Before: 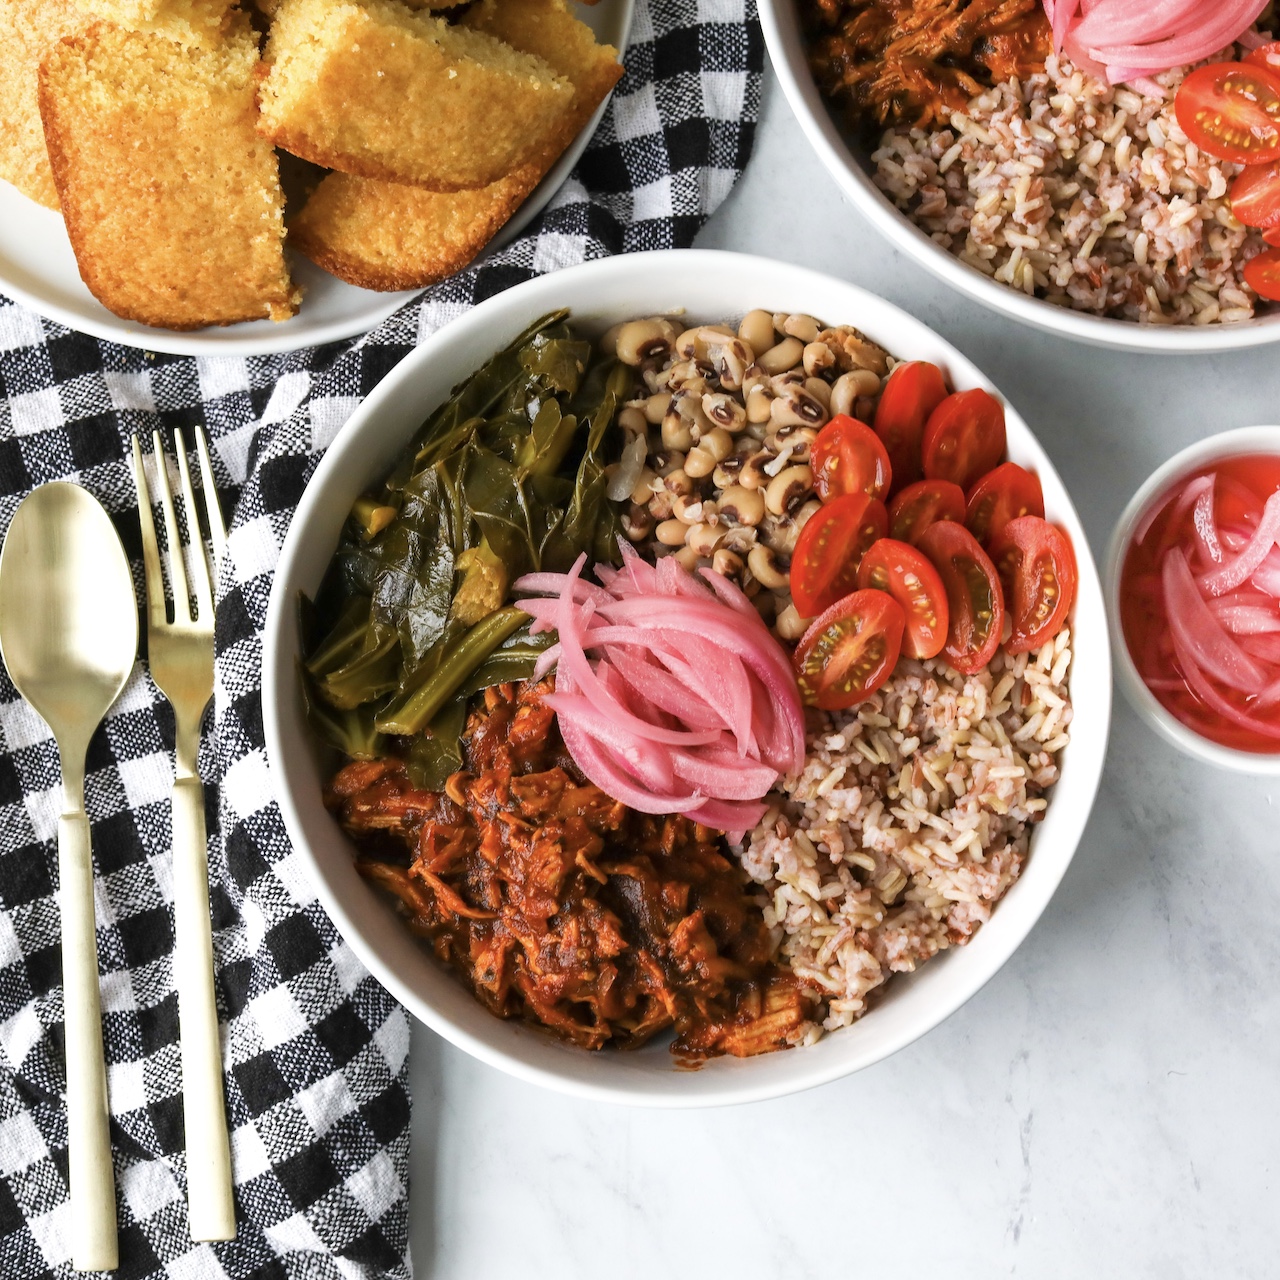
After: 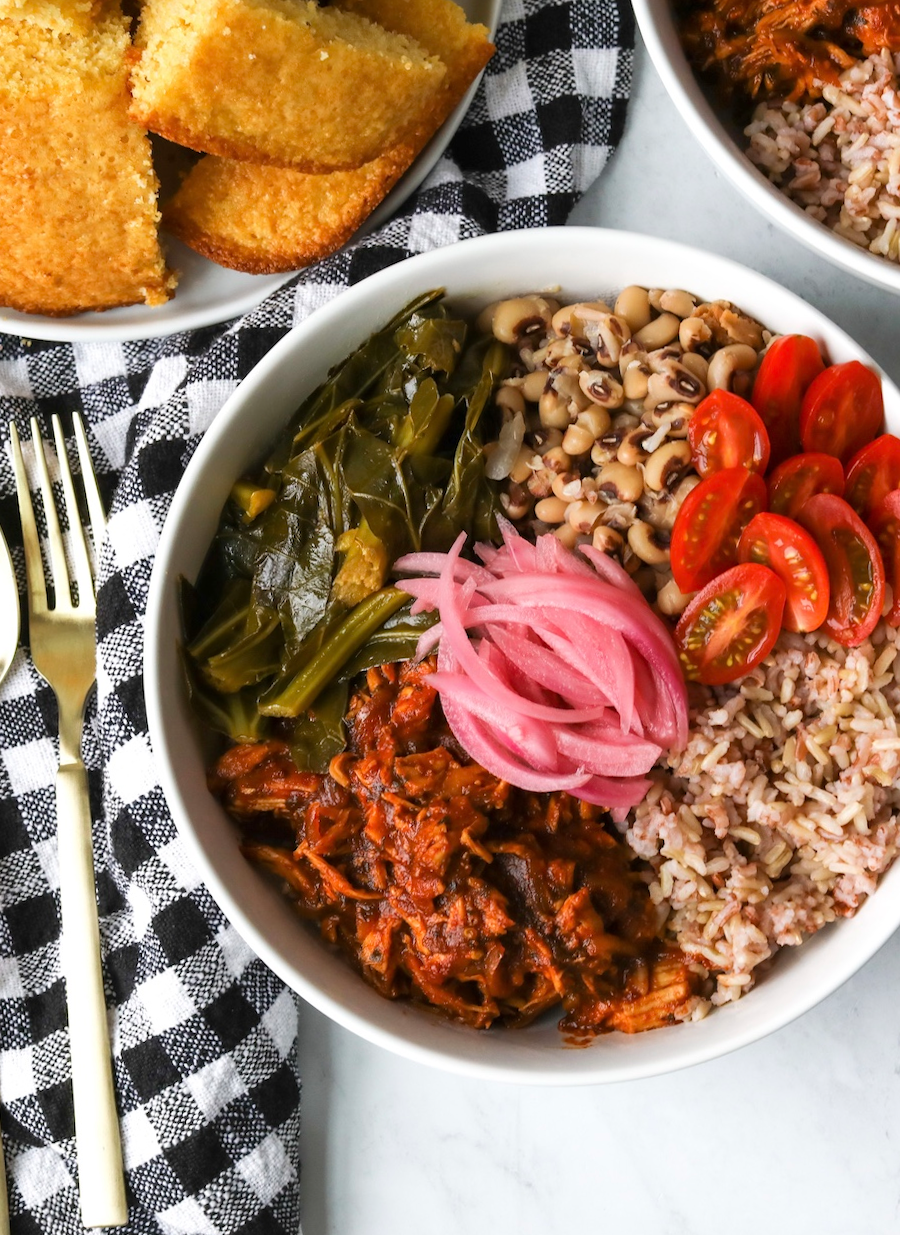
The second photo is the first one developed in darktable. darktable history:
rotate and perspective: rotation -1°, crop left 0.011, crop right 0.989, crop top 0.025, crop bottom 0.975
crop and rotate: left 9.061%, right 20.142%
